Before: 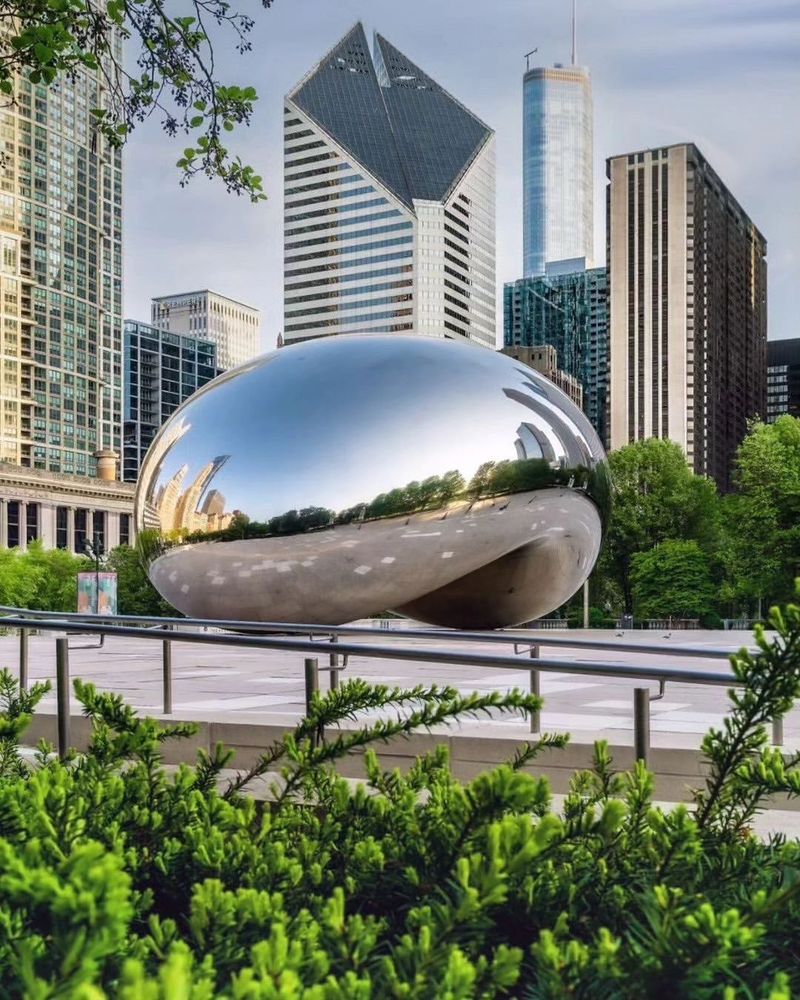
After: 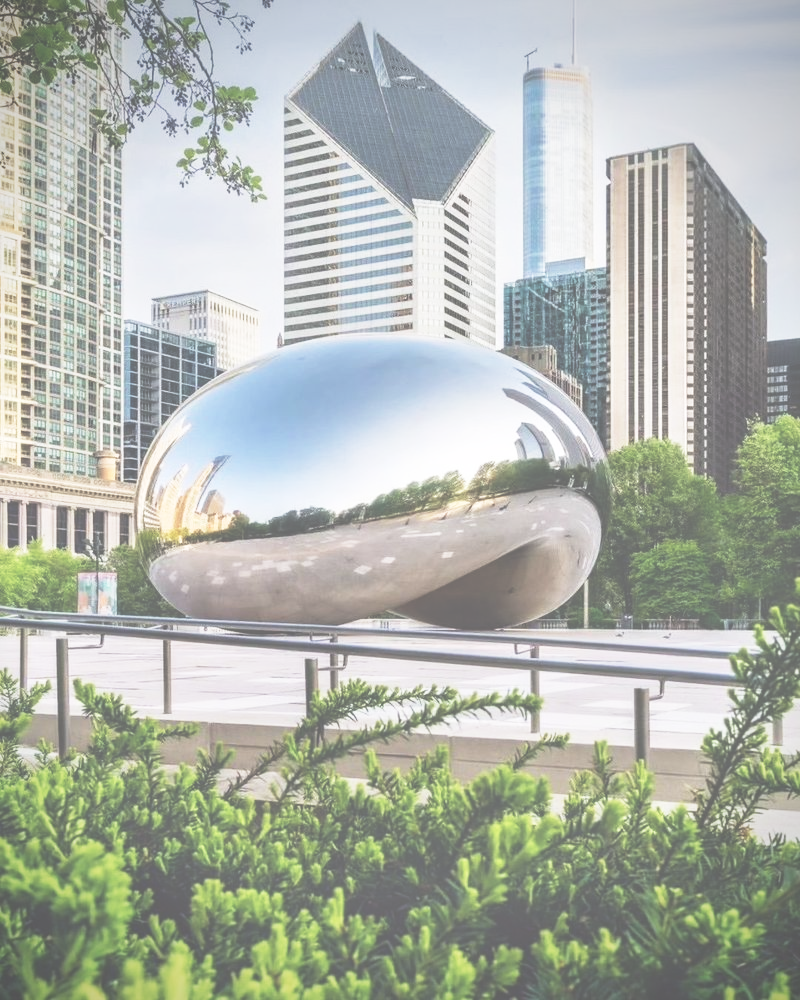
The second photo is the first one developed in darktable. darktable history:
exposure: black level correction -0.087, compensate highlight preservation false
vignetting: saturation -0.002
base curve: curves: ch0 [(0, 0) (0.028, 0.03) (0.121, 0.232) (0.46, 0.748) (0.859, 0.968) (1, 1)], preserve colors none
tone equalizer: on, module defaults
